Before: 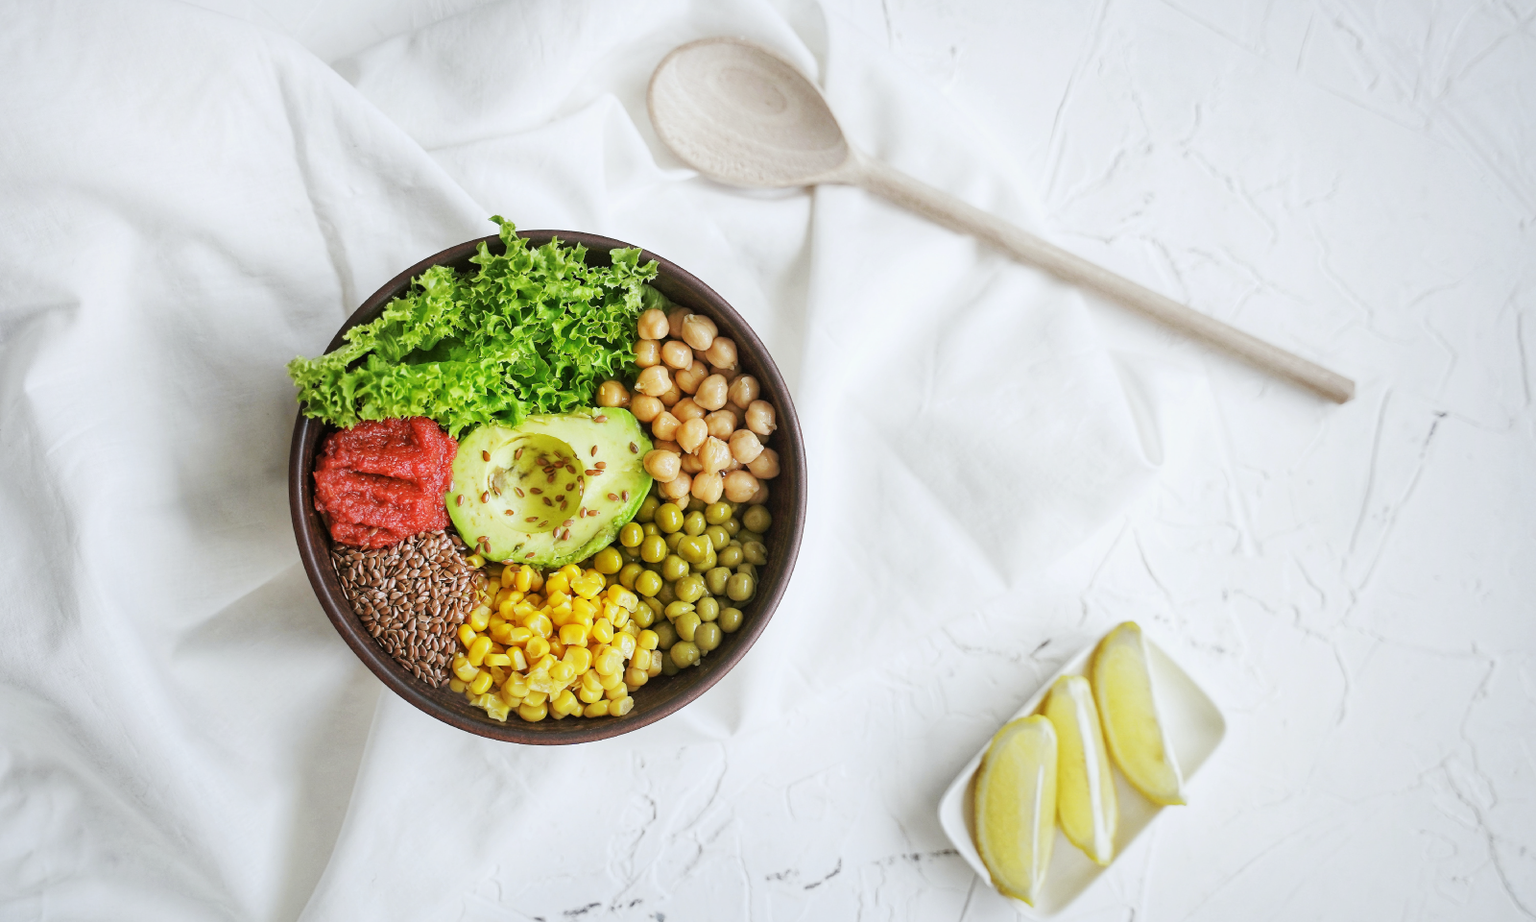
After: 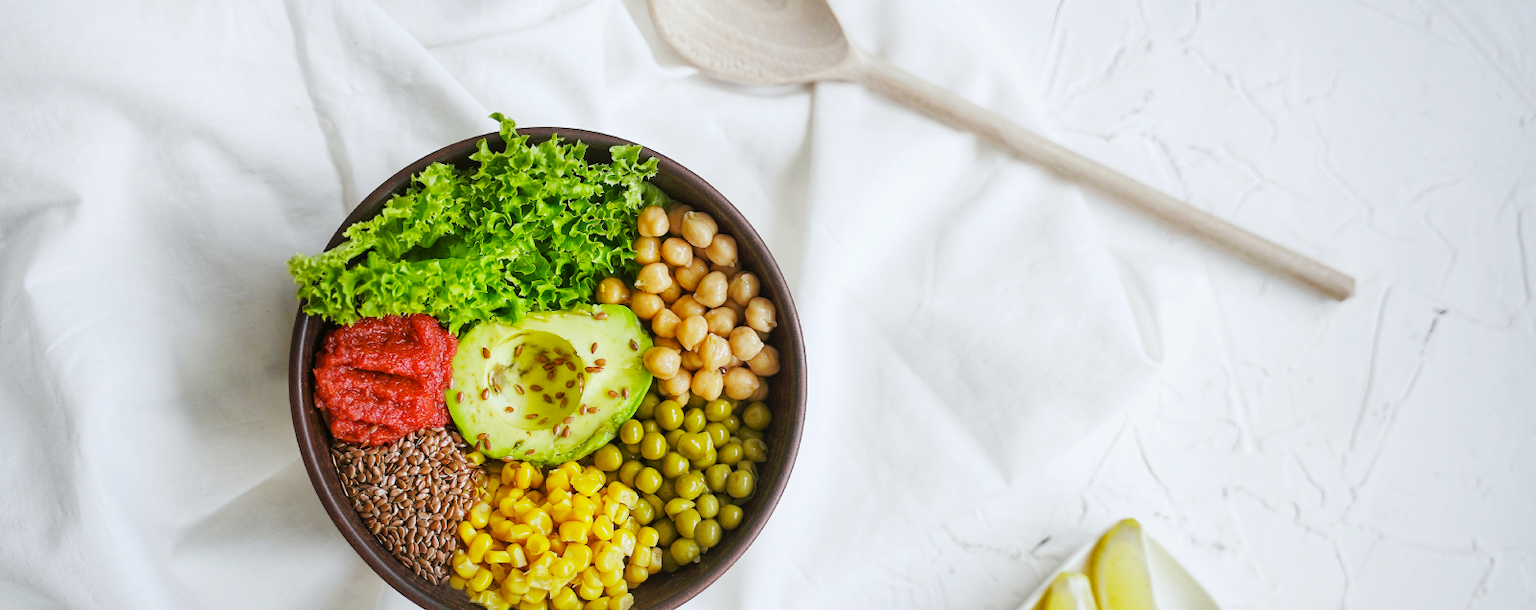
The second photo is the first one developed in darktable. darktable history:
crop: top 11.175%, bottom 22.471%
color balance rgb: perceptual saturation grading › global saturation 19.721%
